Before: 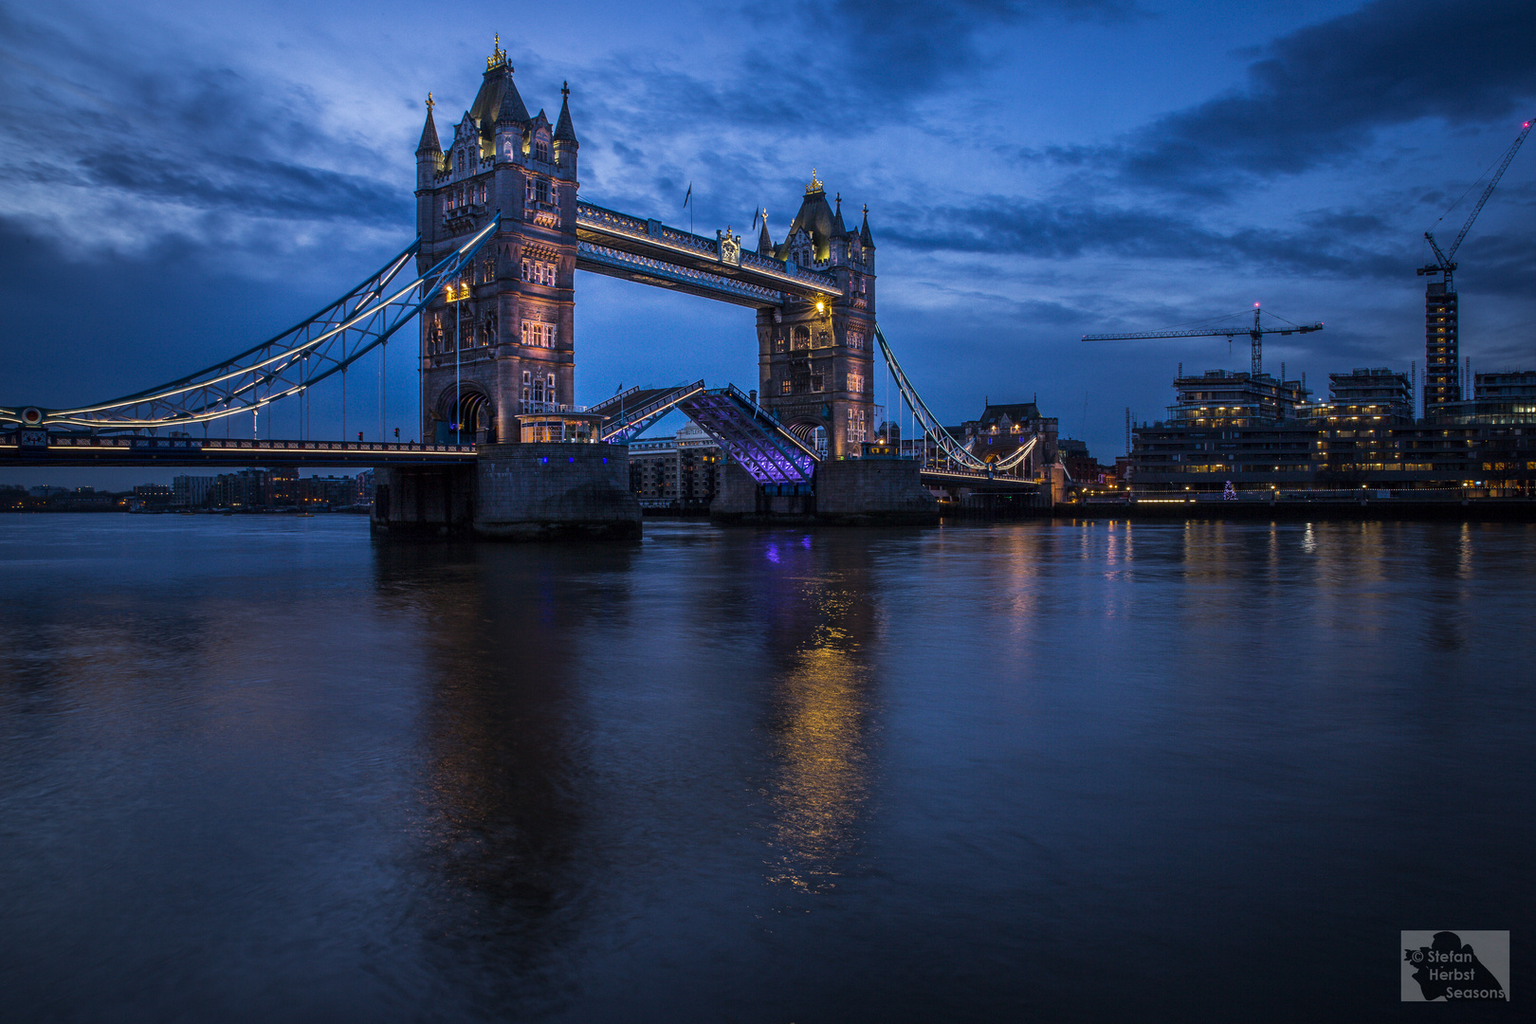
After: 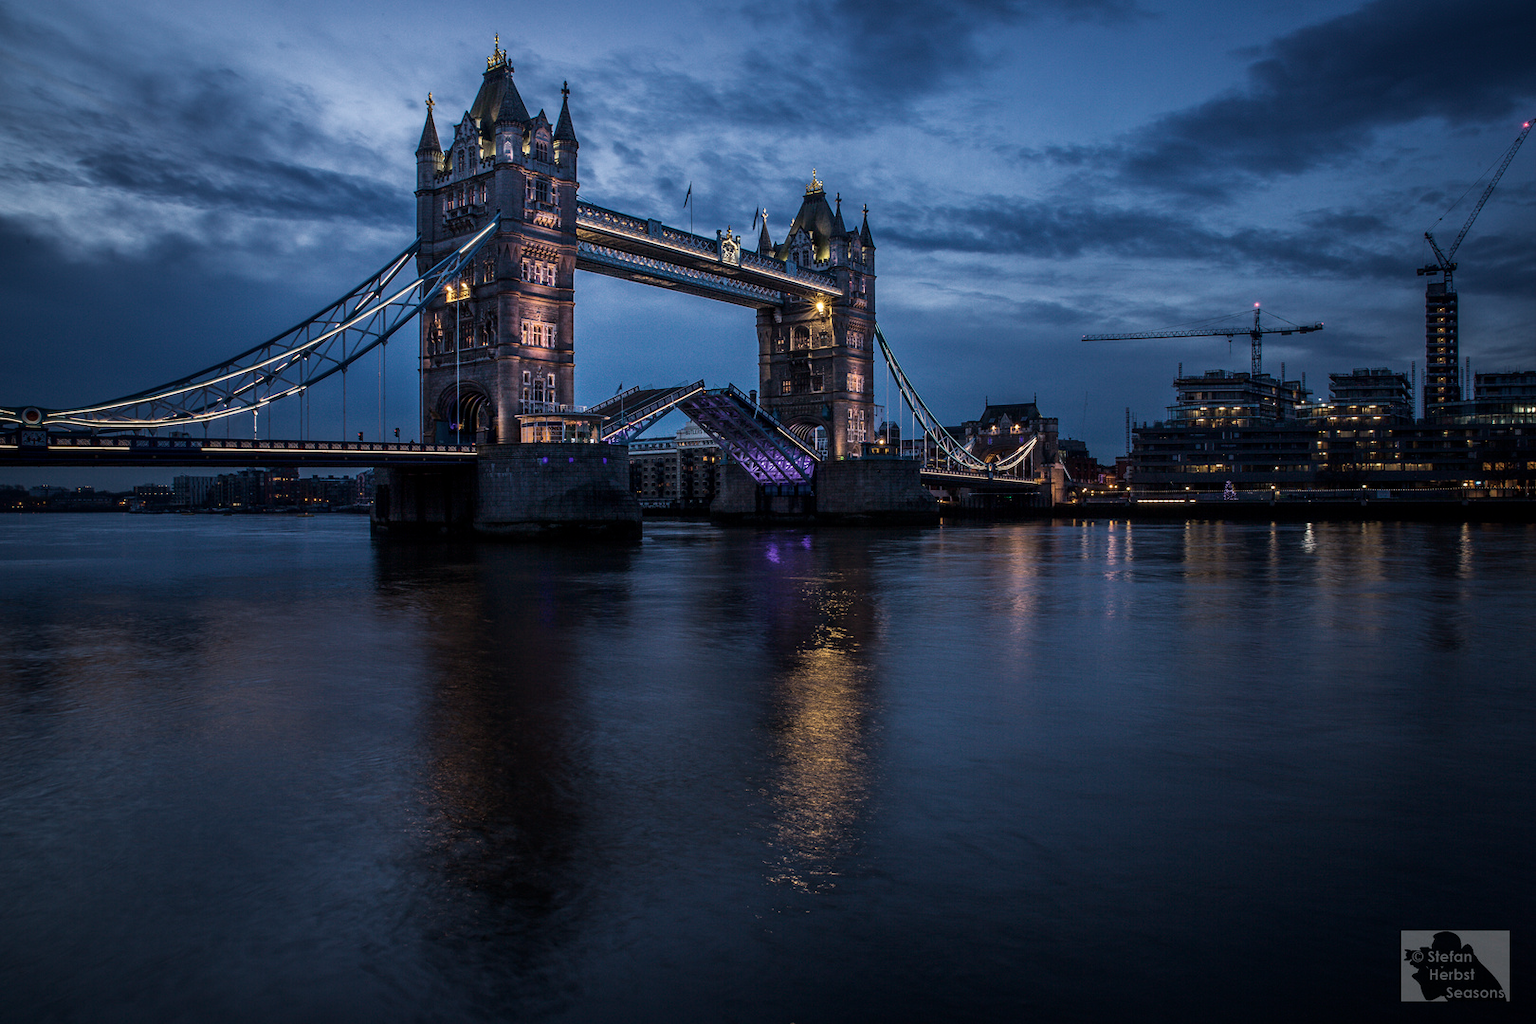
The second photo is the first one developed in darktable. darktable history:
contrast brightness saturation: contrast 0.103, saturation -0.282
color correction: highlights b* -0.002, saturation 0.868
